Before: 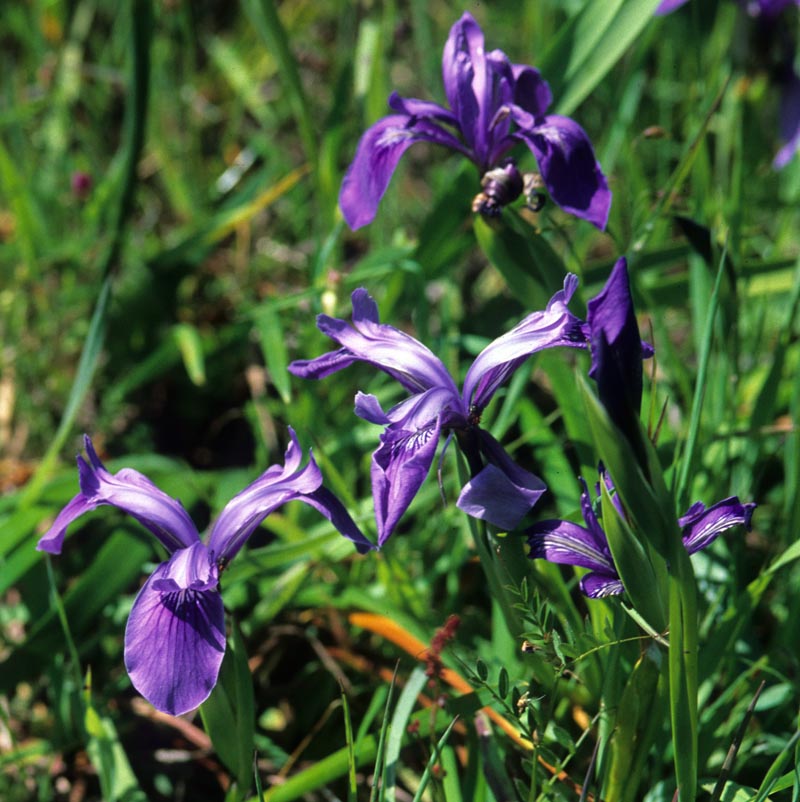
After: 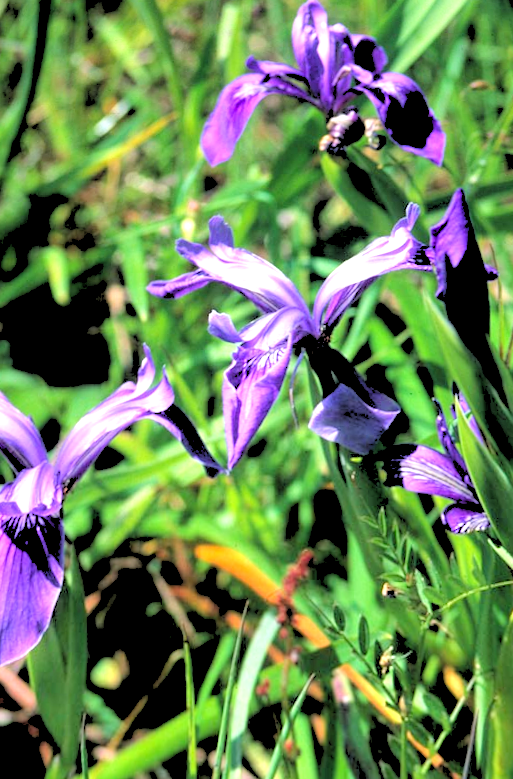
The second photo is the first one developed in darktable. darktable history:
shadows and highlights: shadows 43.71, white point adjustment -1.46, soften with gaussian
base curve: curves: ch0 [(0, 0) (0.472, 0.508) (1, 1)]
exposure: exposure 1 EV, compensate highlight preservation false
rotate and perspective: rotation 0.72°, lens shift (vertical) -0.352, lens shift (horizontal) -0.051, crop left 0.152, crop right 0.859, crop top 0.019, crop bottom 0.964
rgb levels: levels [[0.027, 0.429, 0.996], [0, 0.5, 1], [0, 0.5, 1]]
crop: left 9.88%, right 12.664%
